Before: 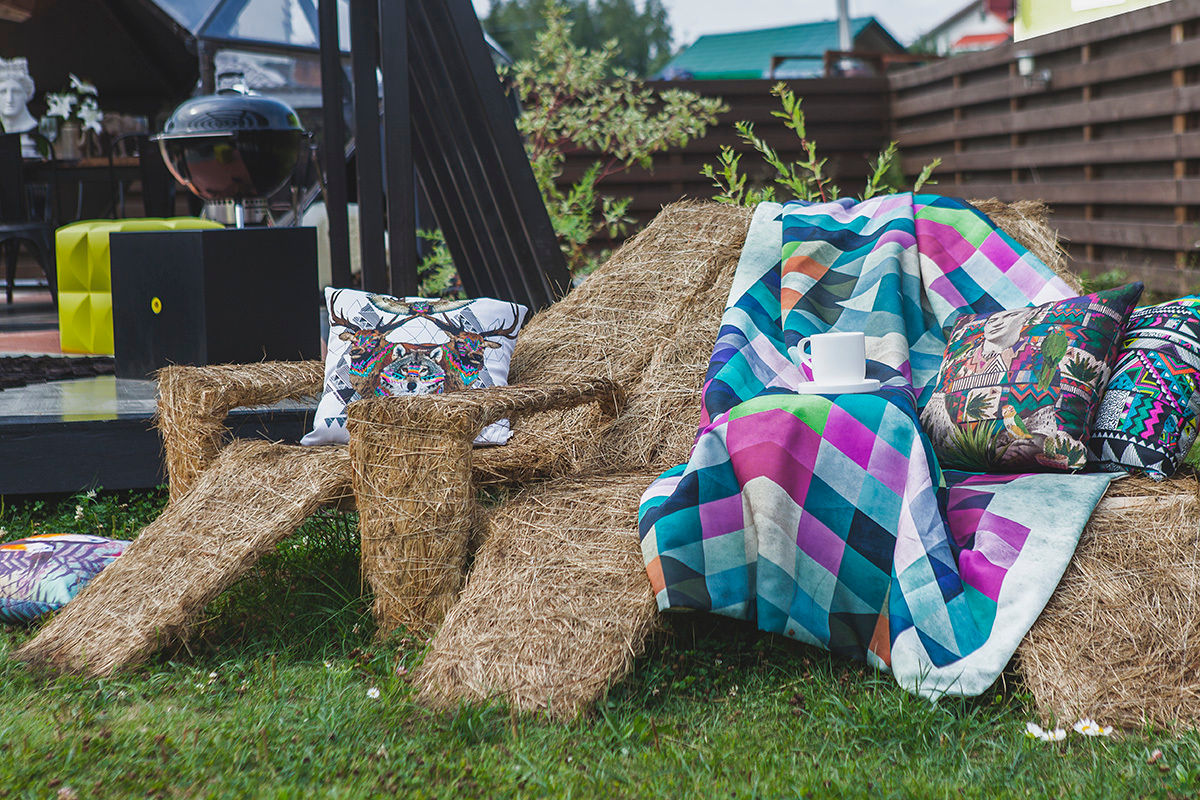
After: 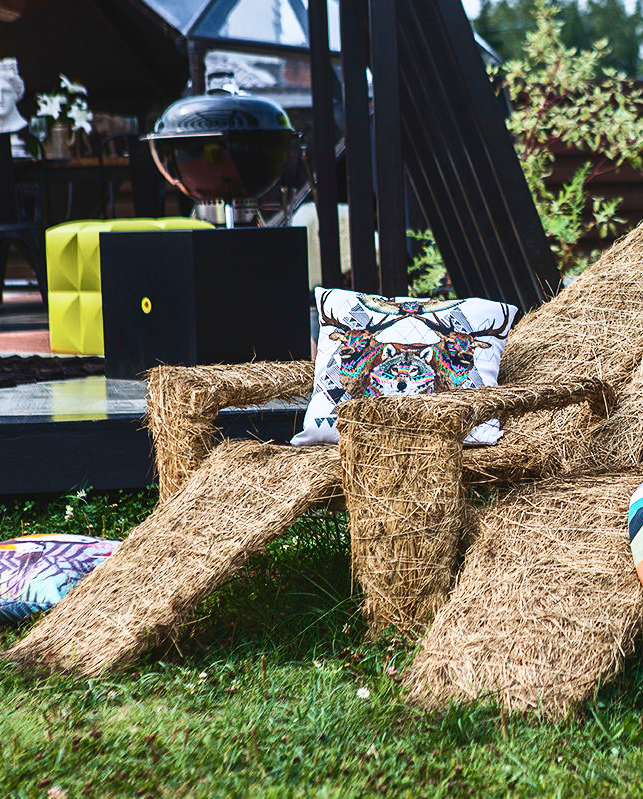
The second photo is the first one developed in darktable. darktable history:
crop: left 0.887%, right 45.45%, bottom 0.085%
velvia: on, module defaults
contrast brightness saturation: contrast 0.383, brightness 0.114
